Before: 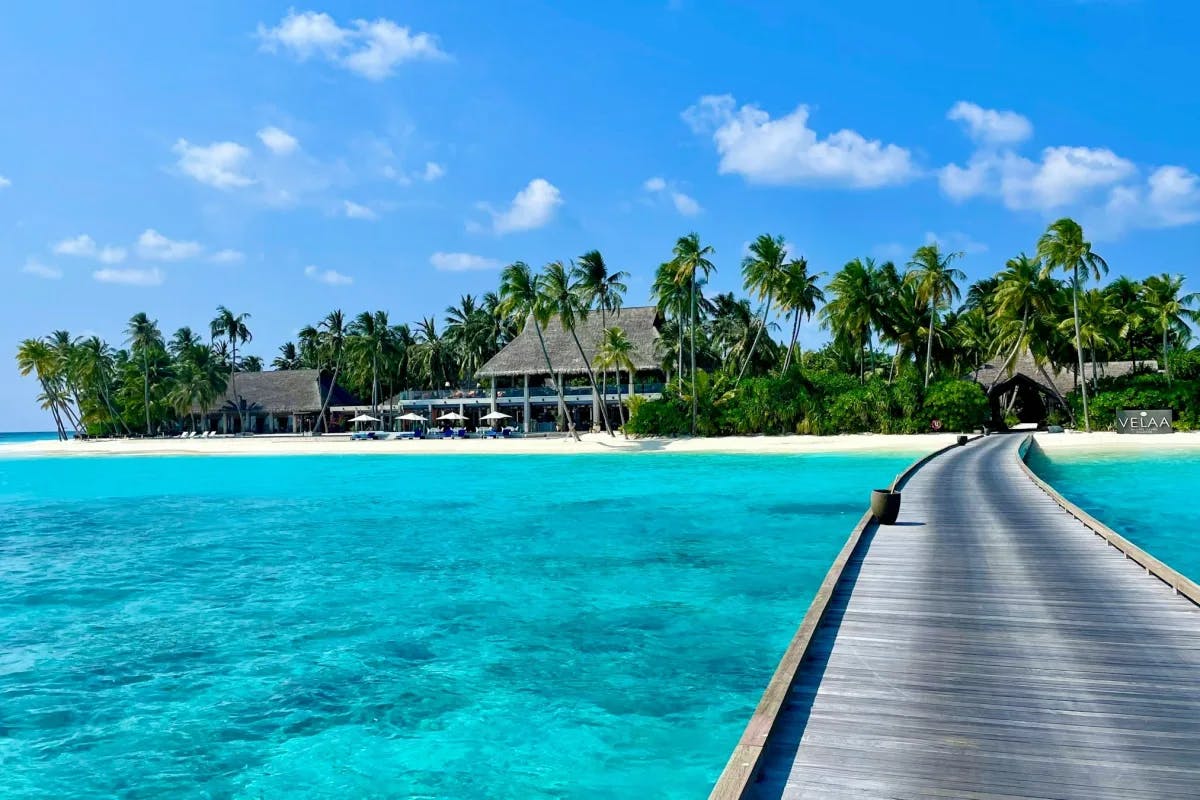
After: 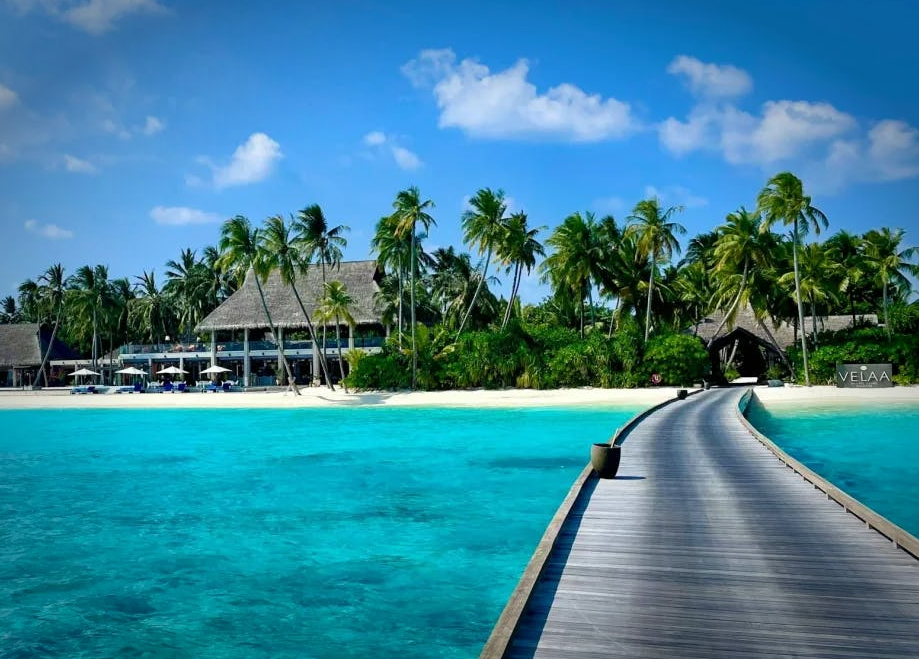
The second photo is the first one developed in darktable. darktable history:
crop: left 23.415%, top 5.826%, bottom 11.677%
vignetting: fall-off start 69.99%, brightness -0.599, saturation 0.001, width/height ratio 1.335
